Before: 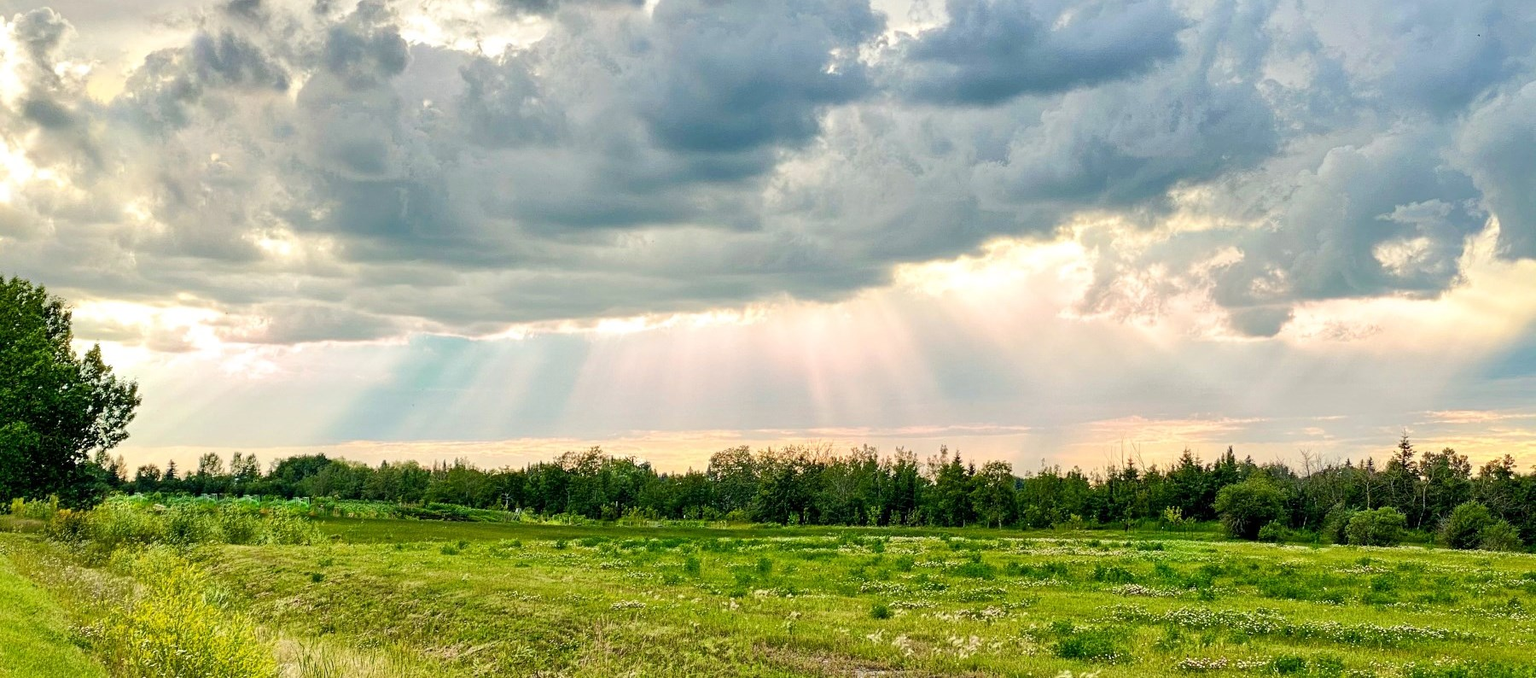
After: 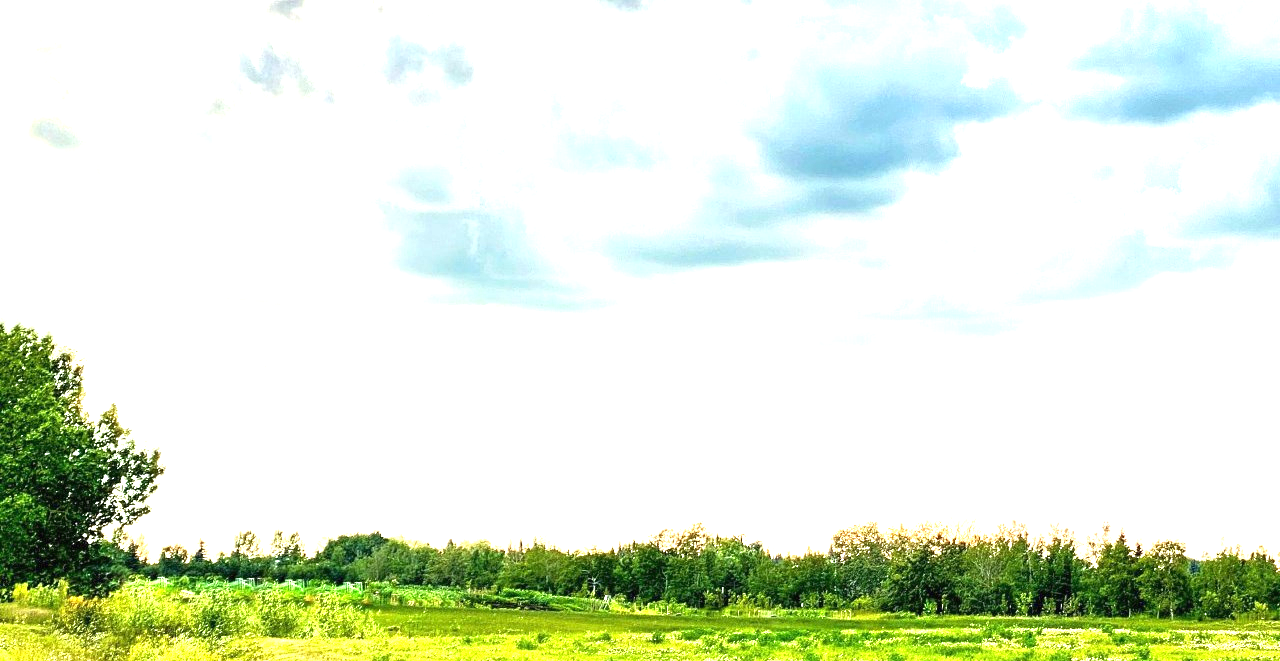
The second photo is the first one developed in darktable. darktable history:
crop: right 28.885%, bottom 16.626%
exposure: black level correction 0, exposure 1.7 EV, compensate exposure bias true, compensate highlight preservation false
